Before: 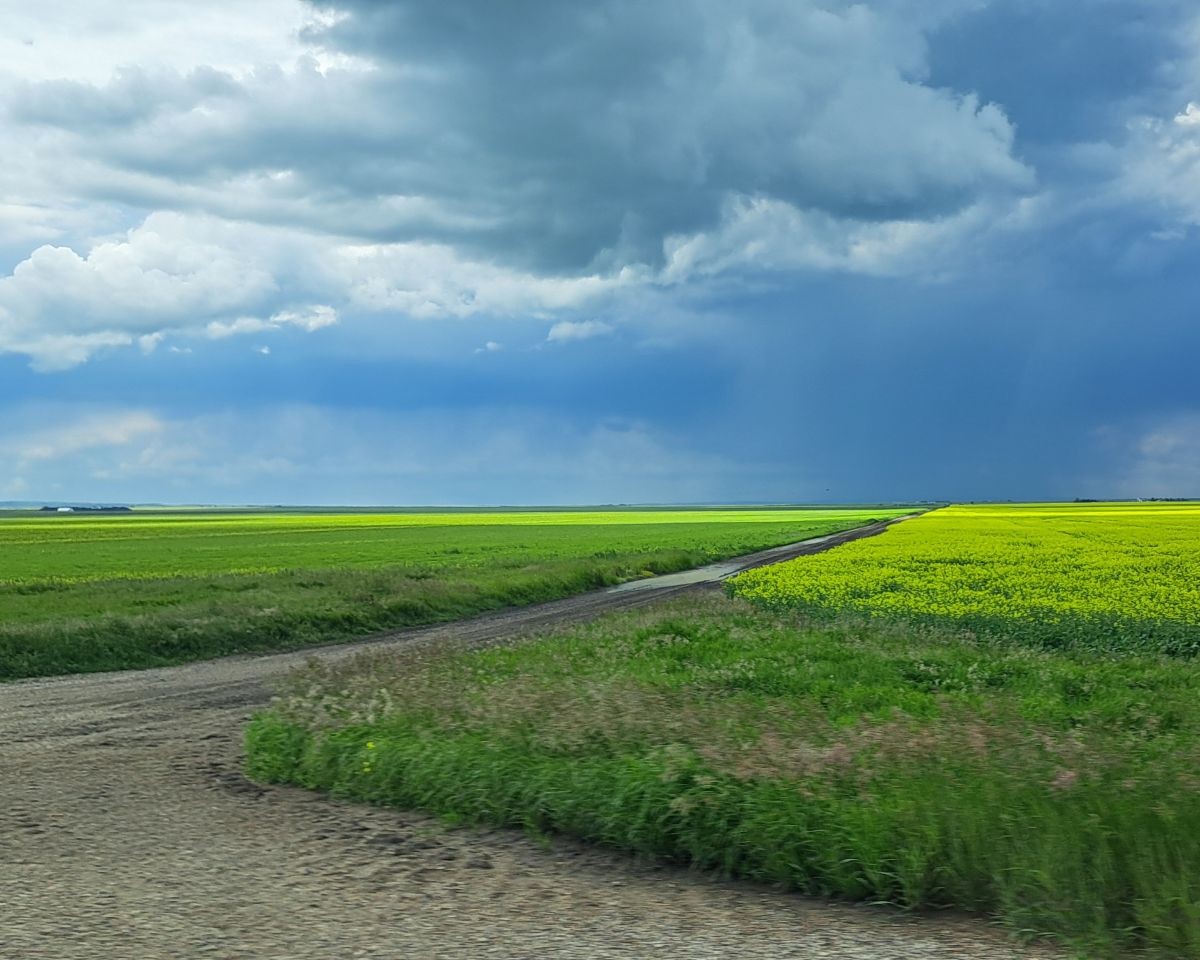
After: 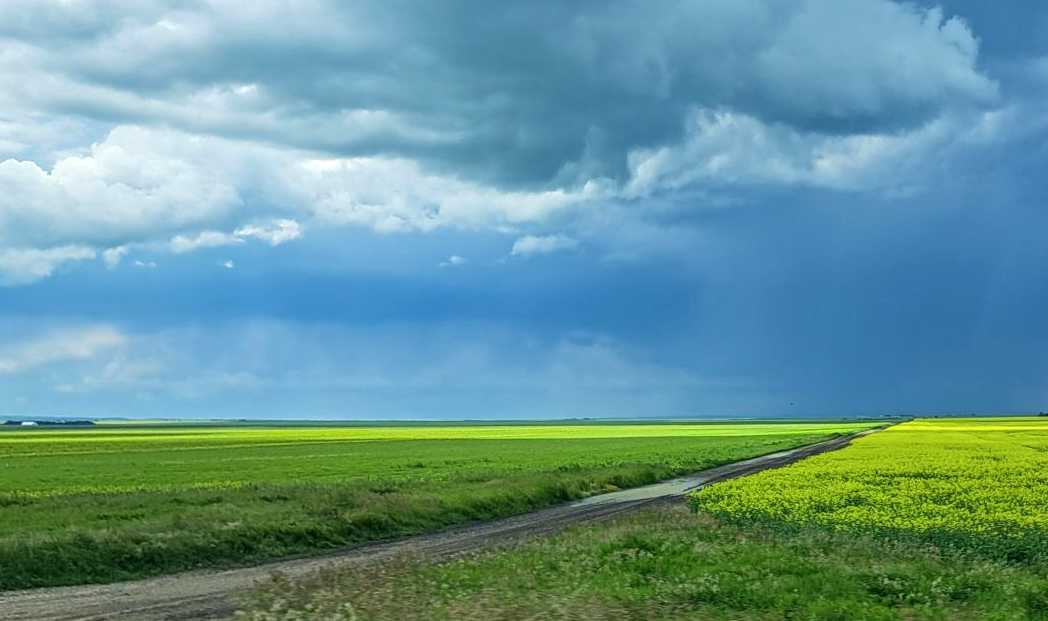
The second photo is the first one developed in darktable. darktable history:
velvia: on, module defaults
local contrast: on, module defaults
crop: left 3.026%, top 8.996%, right 9.635%, bottom 26.306%
